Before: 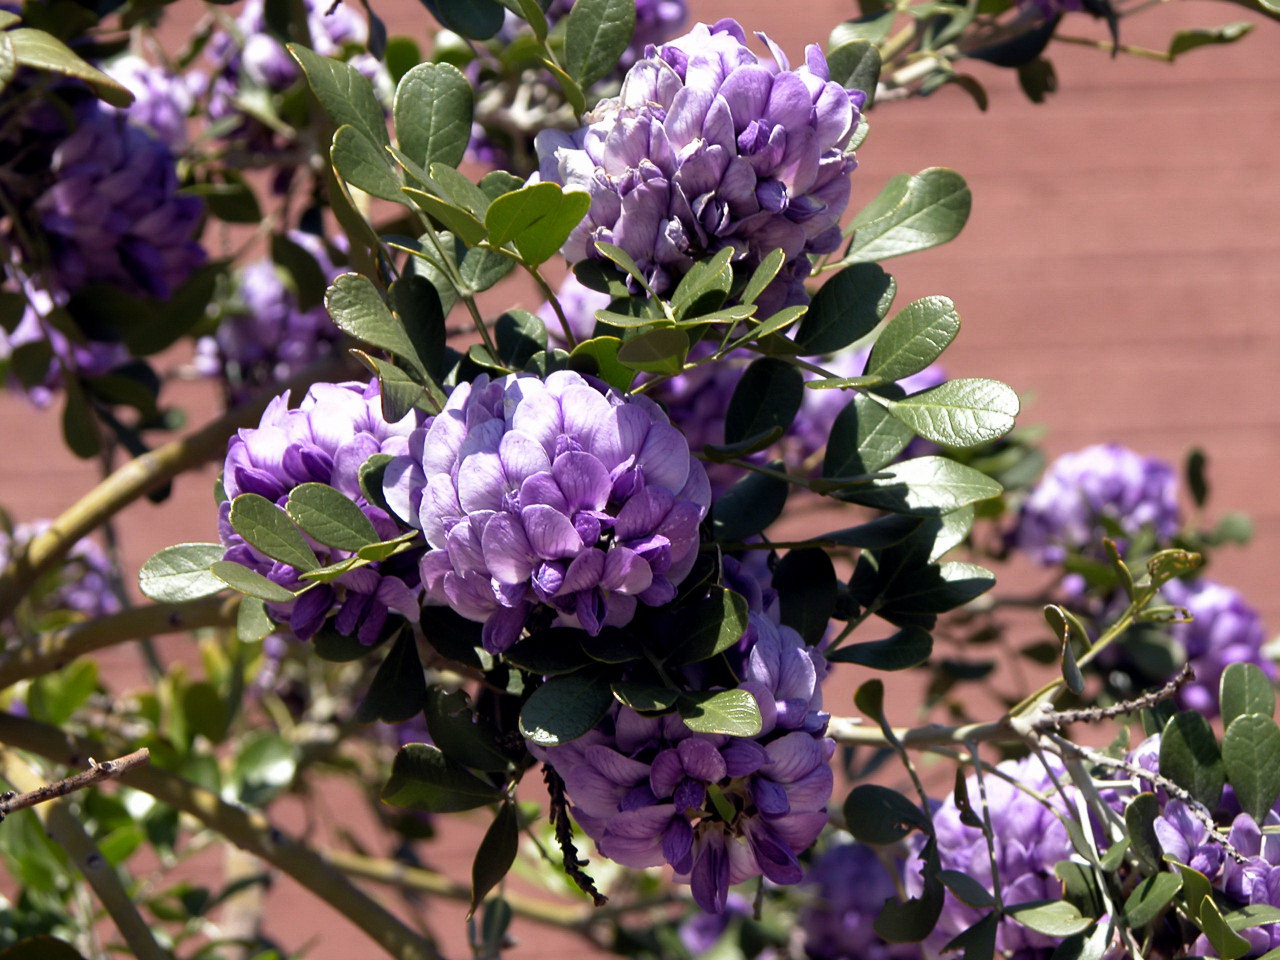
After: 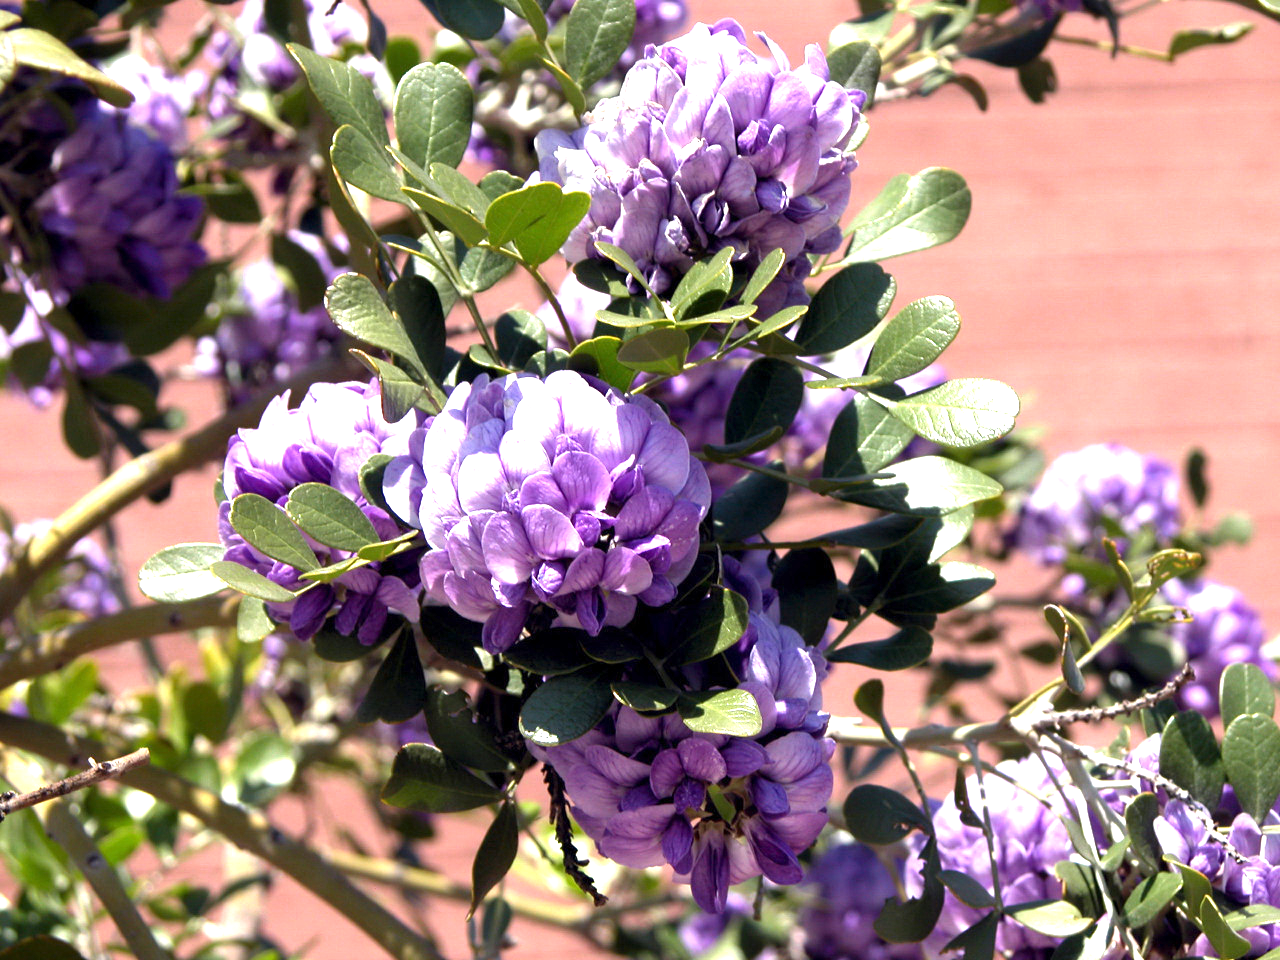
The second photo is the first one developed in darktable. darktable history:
exposure: exposure 1.093 EV, compensate highlight preservation false
